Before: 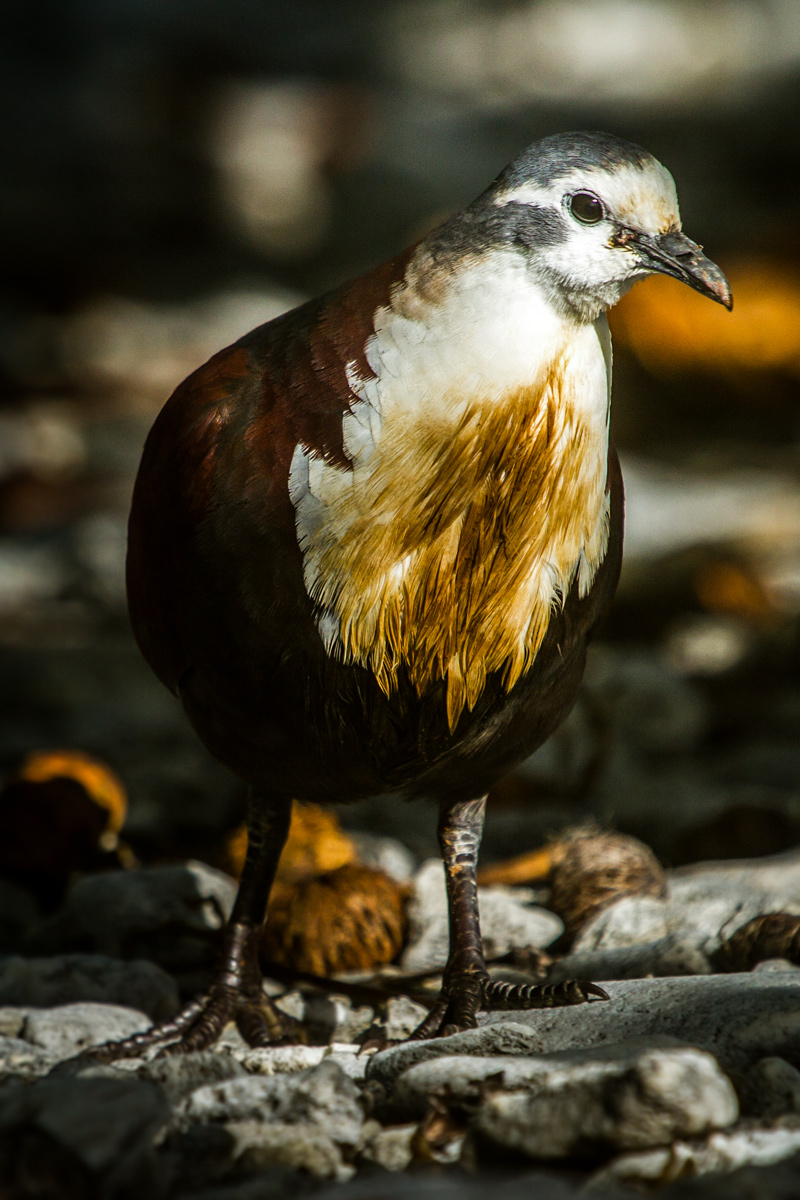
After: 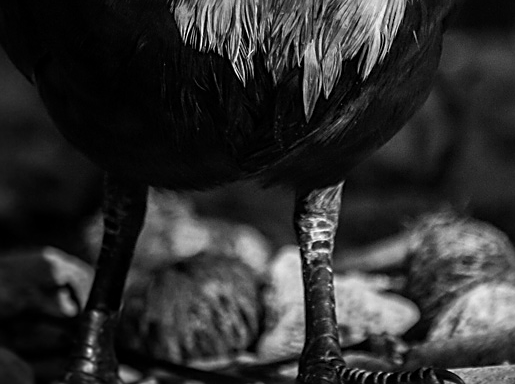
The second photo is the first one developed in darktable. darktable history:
exposure: black level correction 0.001, compensate highlight preservation false
crop: left 18.091%, top 51.13%, right 17.525%, bottom 16.85%
contrast brightness saturation: saturation -1
sharpen: on, module defaults
